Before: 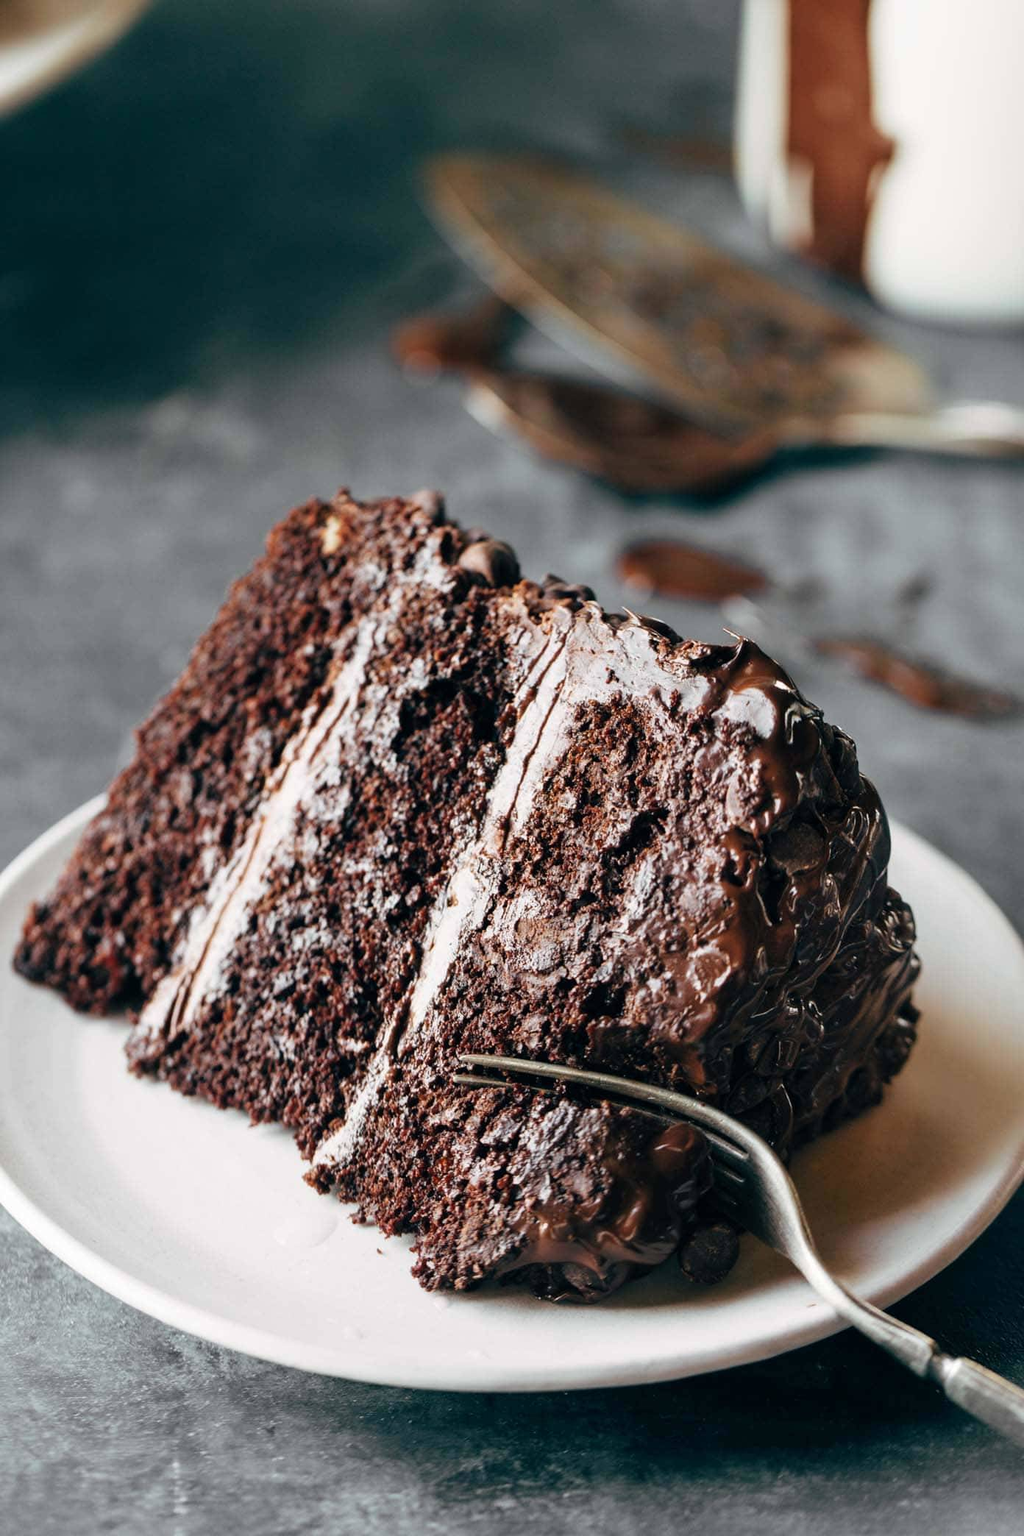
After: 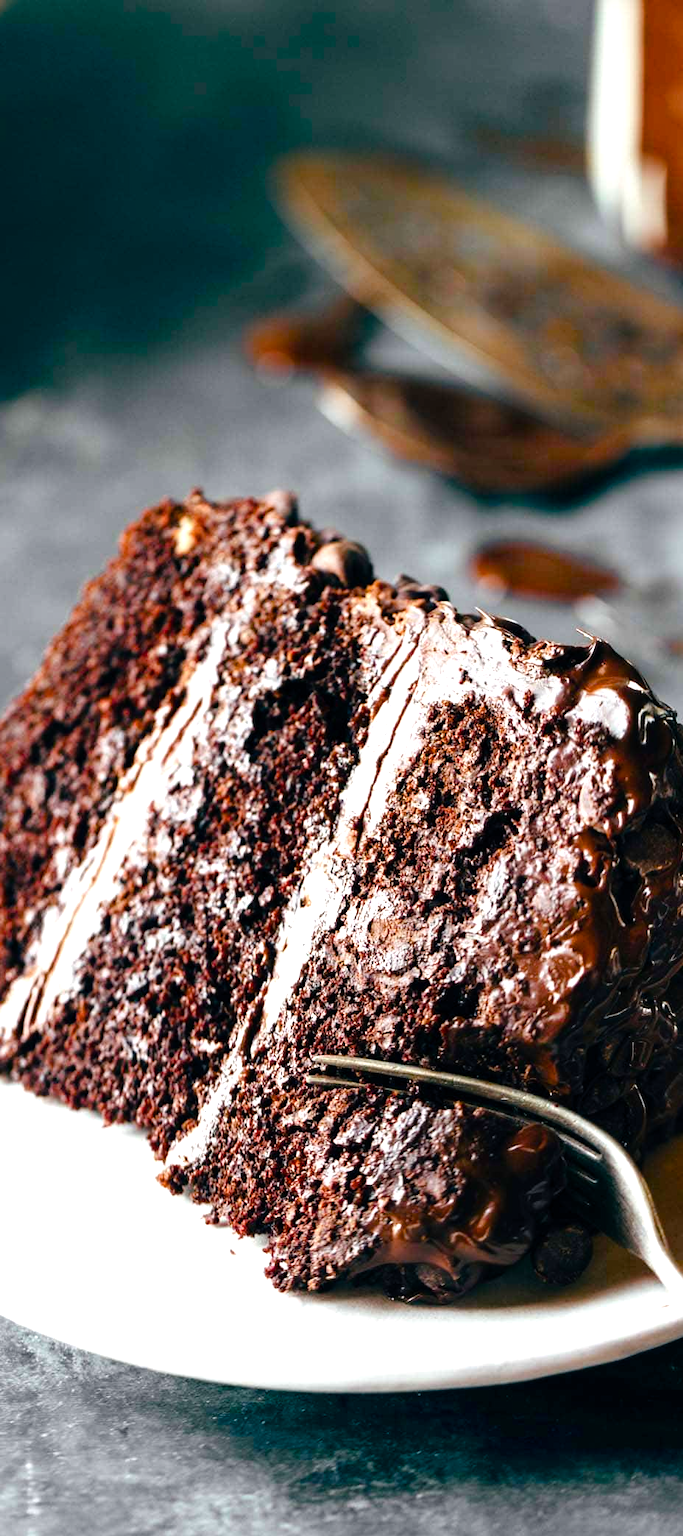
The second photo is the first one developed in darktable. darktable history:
crop and rotate: left 14.413%, right 18.781%
color balance rgb: linear chroma grading › global chroma 9.117%, perceptual saturation grading › global saturation 34.552%, perceptual saturation grading › highlights -29.846%, perceptual saturation grading › shadows 35.387%
tone equalizer: -8 EV -0.726 EV, -7 EV -0.695 EV, -6 EV -0.604 EV, -5 EV -0.369 EV, -3 EV 0.38 EV, -2 EV 0.6 EV, -1 EV 0.7 EV, +0 EV 0.731 EV, mask exposure compensation -0.487 EV
